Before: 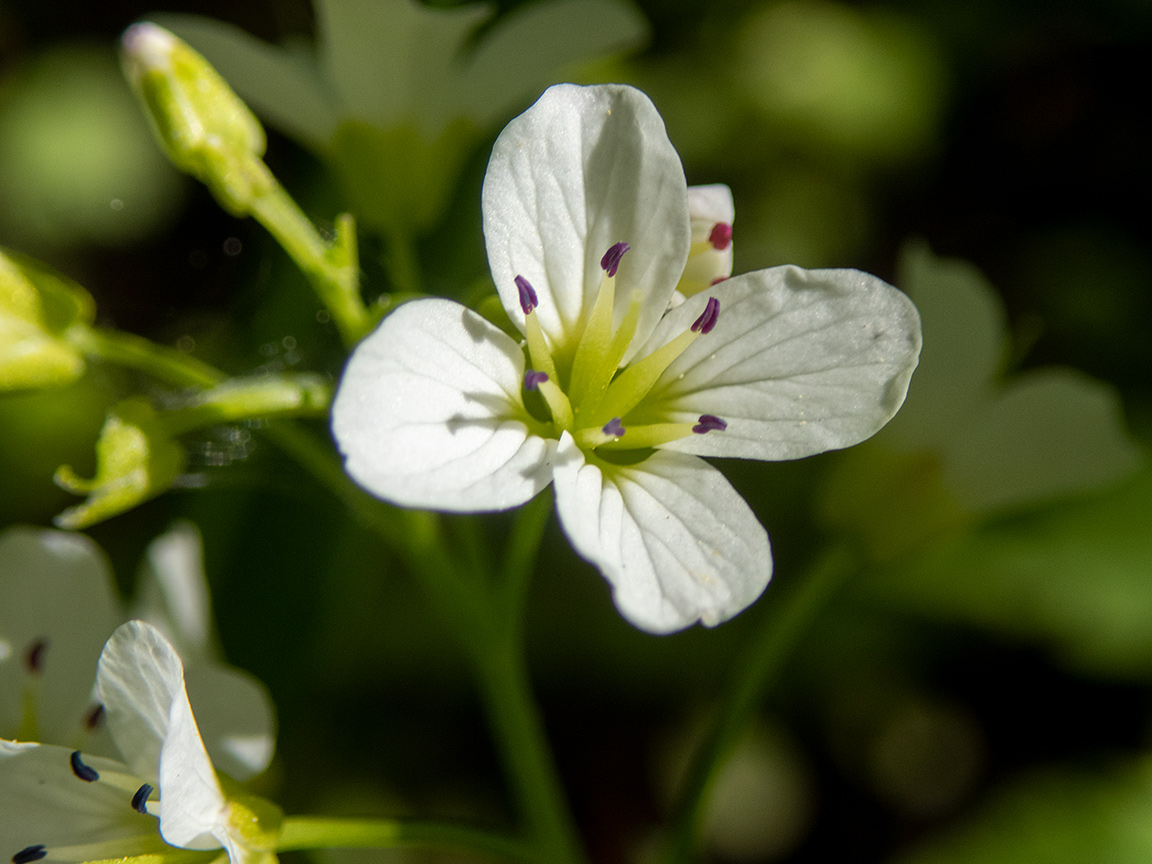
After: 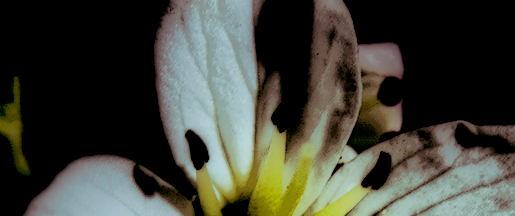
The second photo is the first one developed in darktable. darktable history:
crop: left 28.64%, top 16.832%, right 26.637%, bottom 58.055%
local contrast: highlights 0%, shadows 198%, detail 164%, midtone range 0.001
color correction: highlights a* -12.64, highlights b* -18.1, saturation 0.7
split-toning: highlights › hue 298.8°, highlights › saturation 0.73, compress 41.76%
contrast brightness saturation: contrast 0.77, brightness -1, saturation 1
